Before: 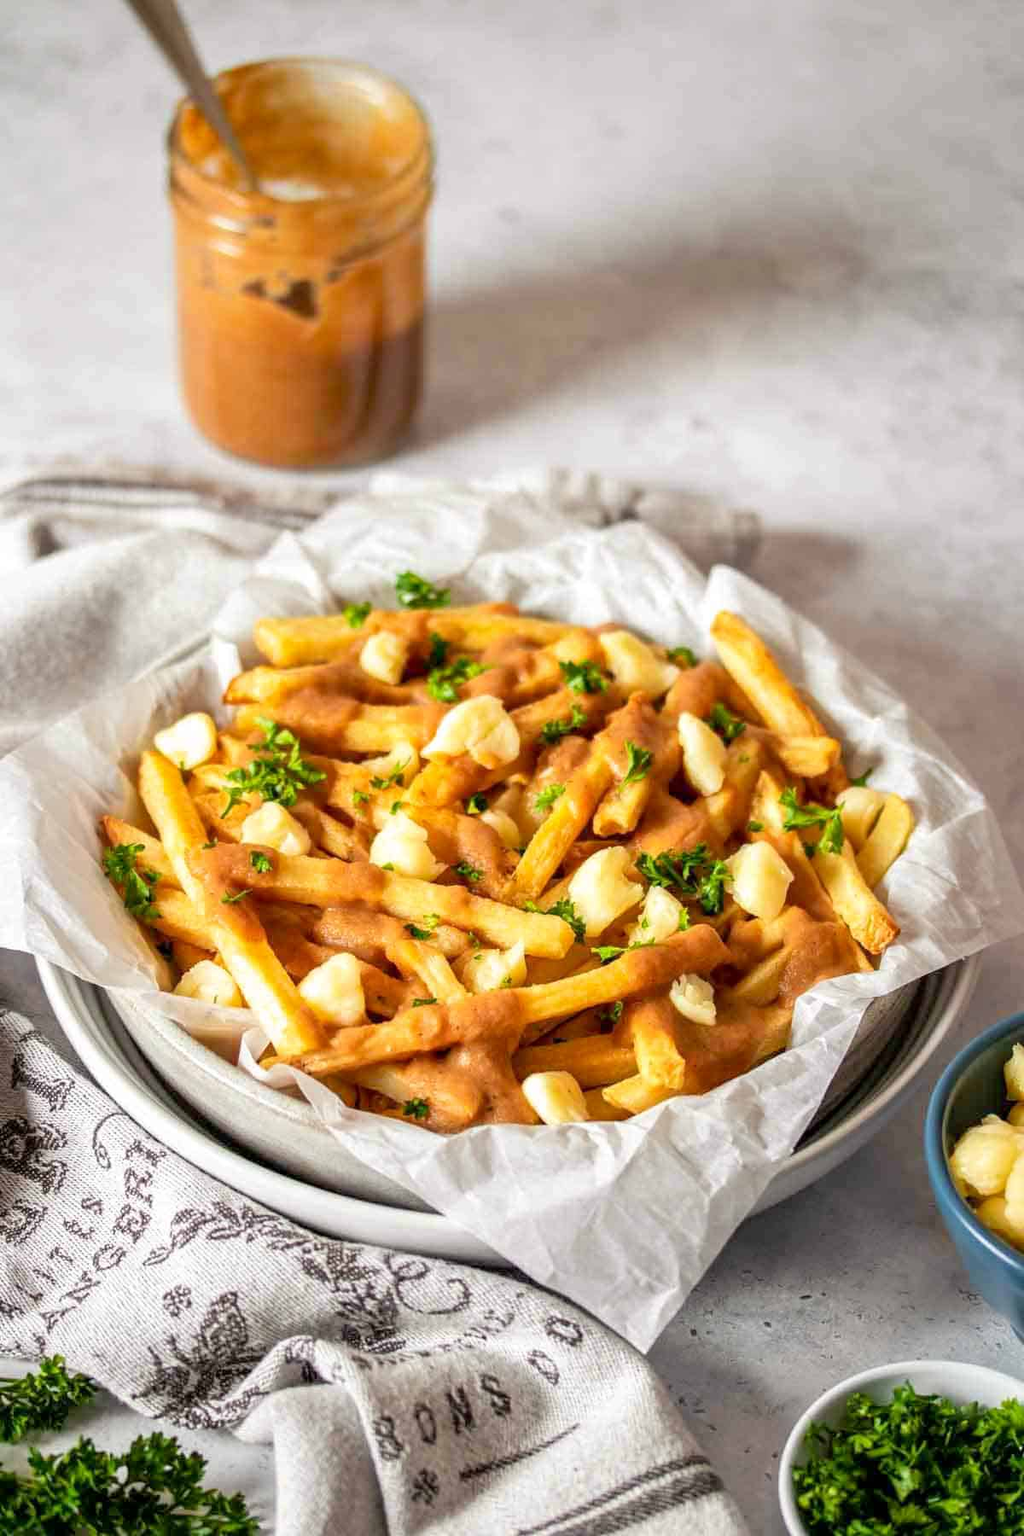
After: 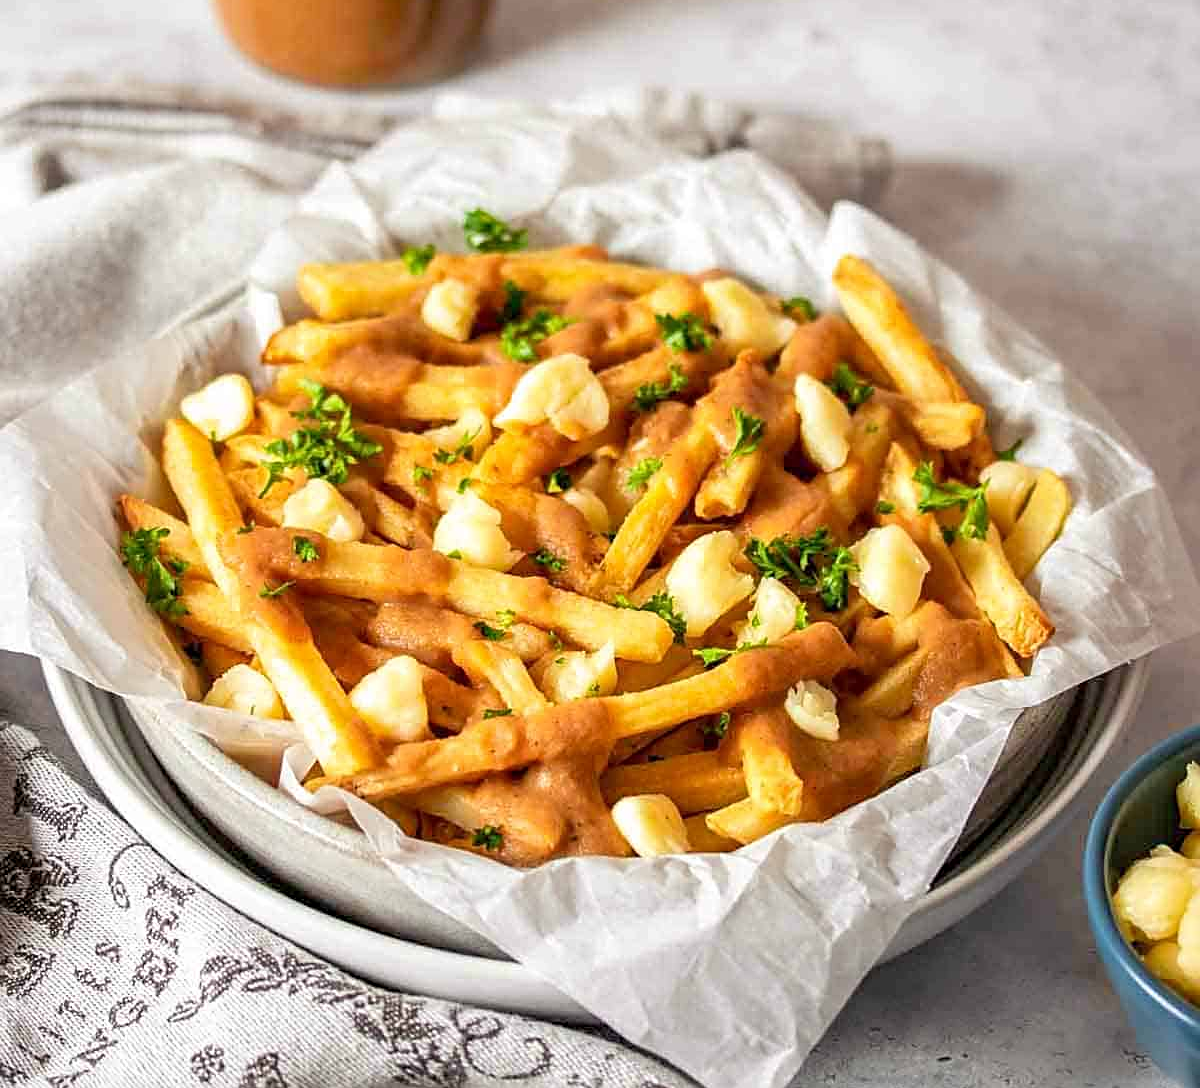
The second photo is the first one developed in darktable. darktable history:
crop and rotate: top 25.631%, bottom 13.924%
sharpen: on, module defaults
